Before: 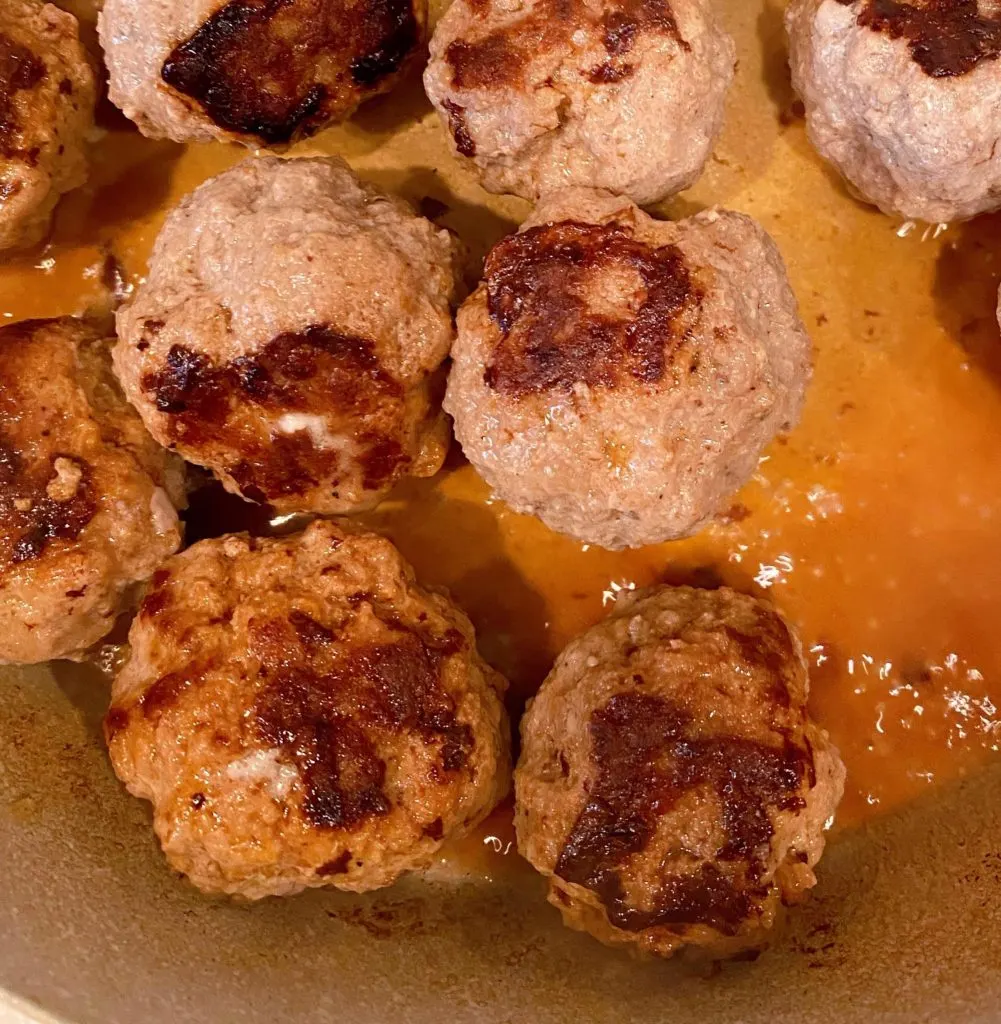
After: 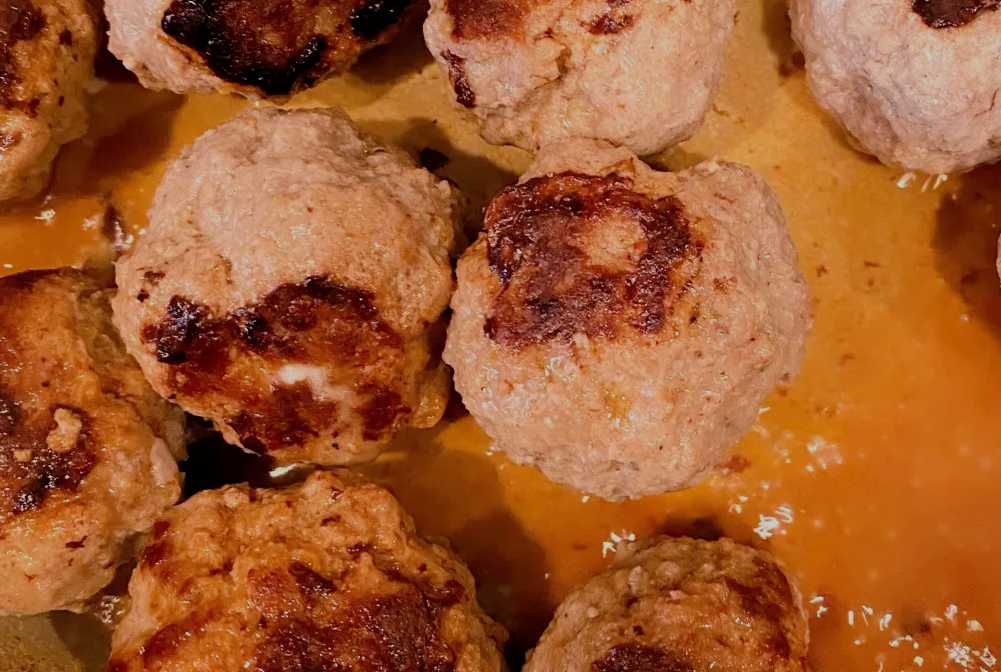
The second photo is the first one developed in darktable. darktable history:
crop and rotate: top 4.848%, bottom 29.503%
filmic rgb: black relative exposure -6.15 EV, white relative exposure 6.96 EV, hardness 2.23, color science v6 (2022)
